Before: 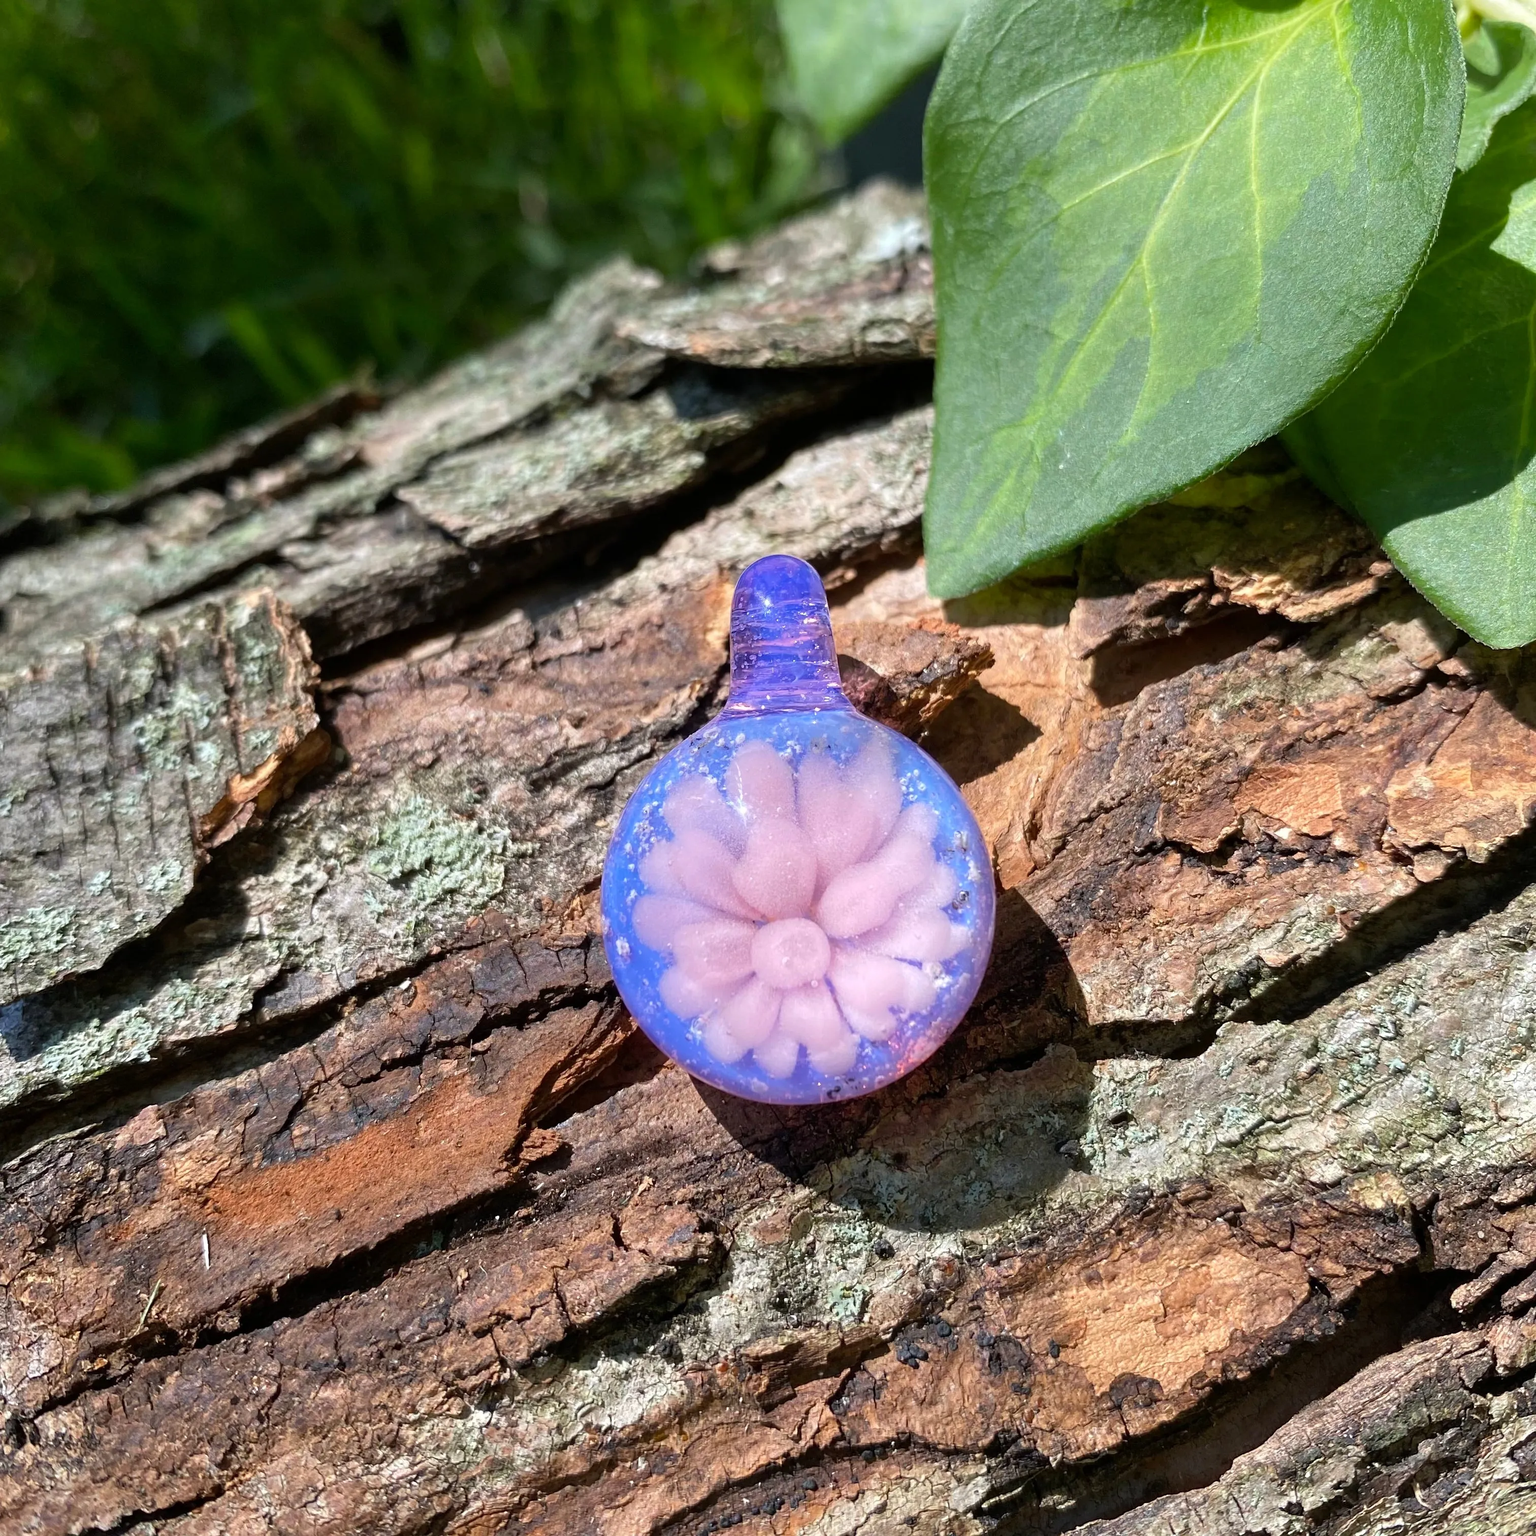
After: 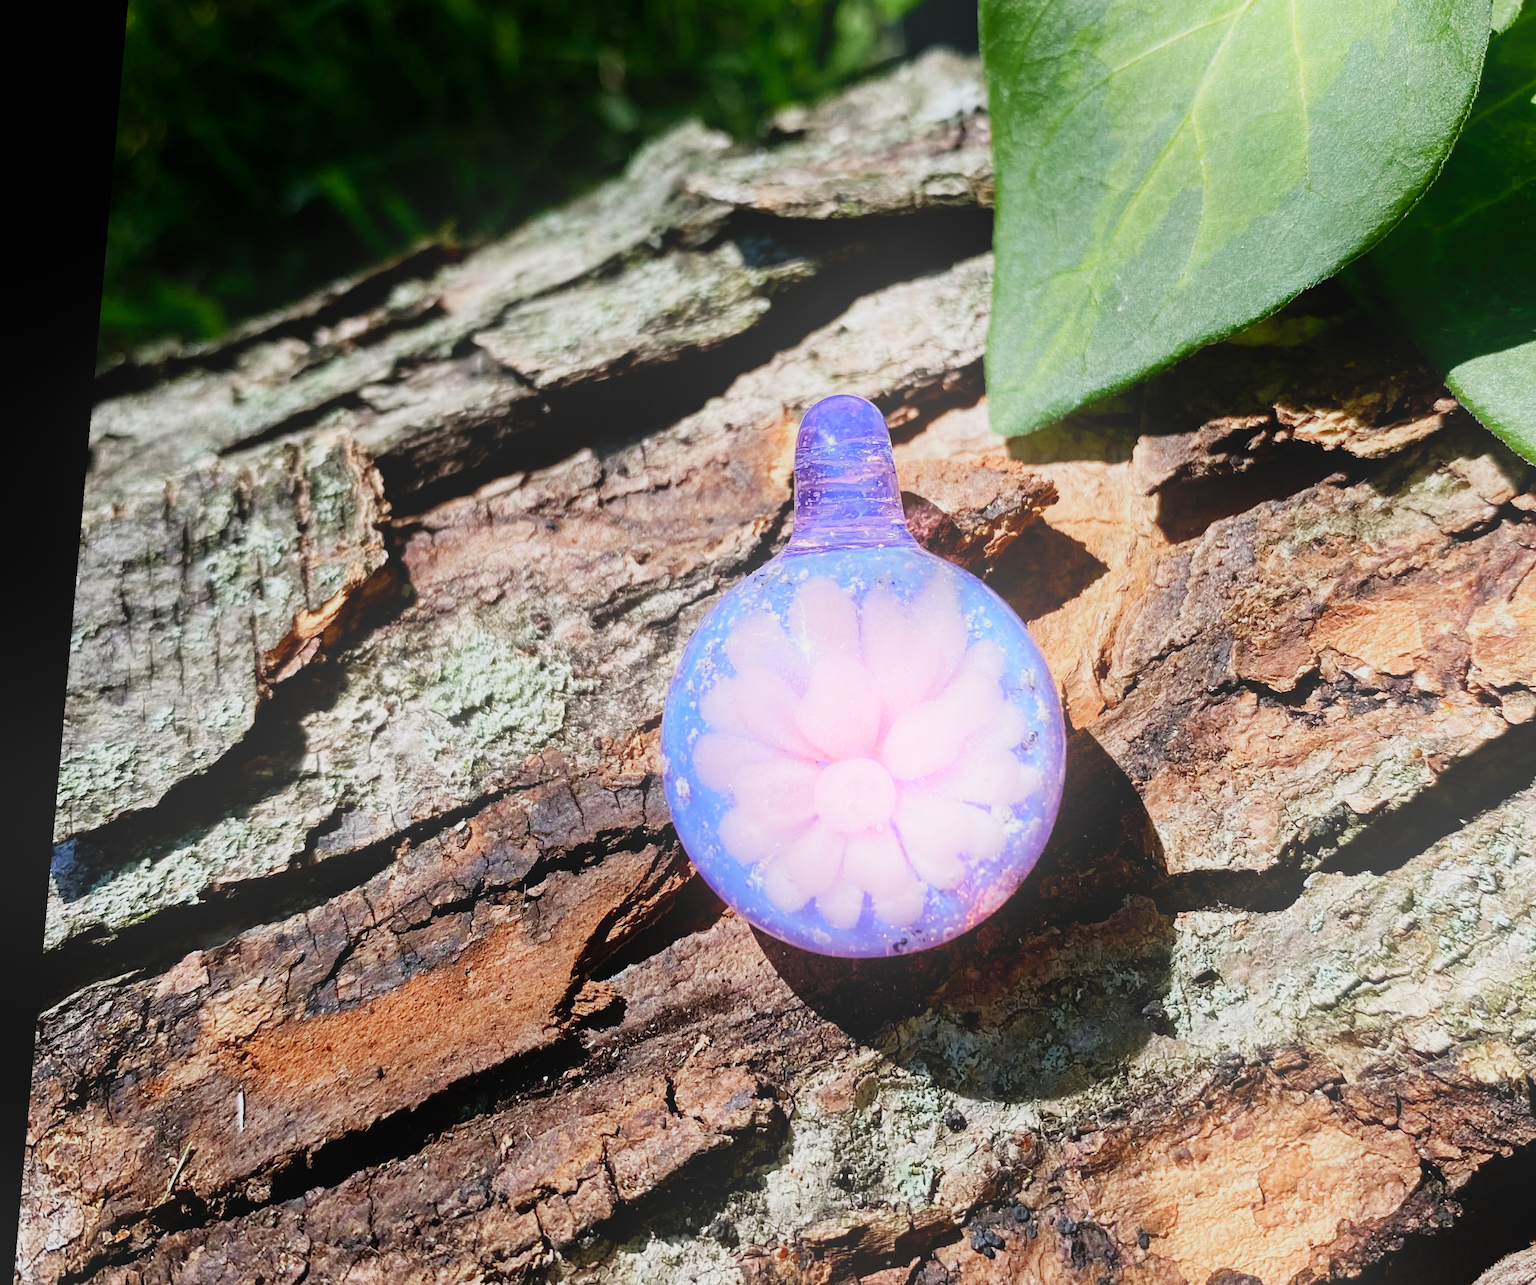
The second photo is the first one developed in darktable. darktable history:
crop: top 7.49%, right 9.717%, bottom 11.943%
rotate and perspective: rotation 0.128°, lens shift (vertical) -0.181, lens shift (horizontal) -0.044, shear 0.001, automatic cropping off
bloom: size 38%, threshold 95%, strength 30%
sigmoid: contrast 1.7, skew -0.2, preserve hue 0%, red attenuation 0.1, red rotation 0.035, green attenuation 0.1, green rotation -0.017, blue attenuation 0.15, blue rotation -0.052, base primaries Rec2020
